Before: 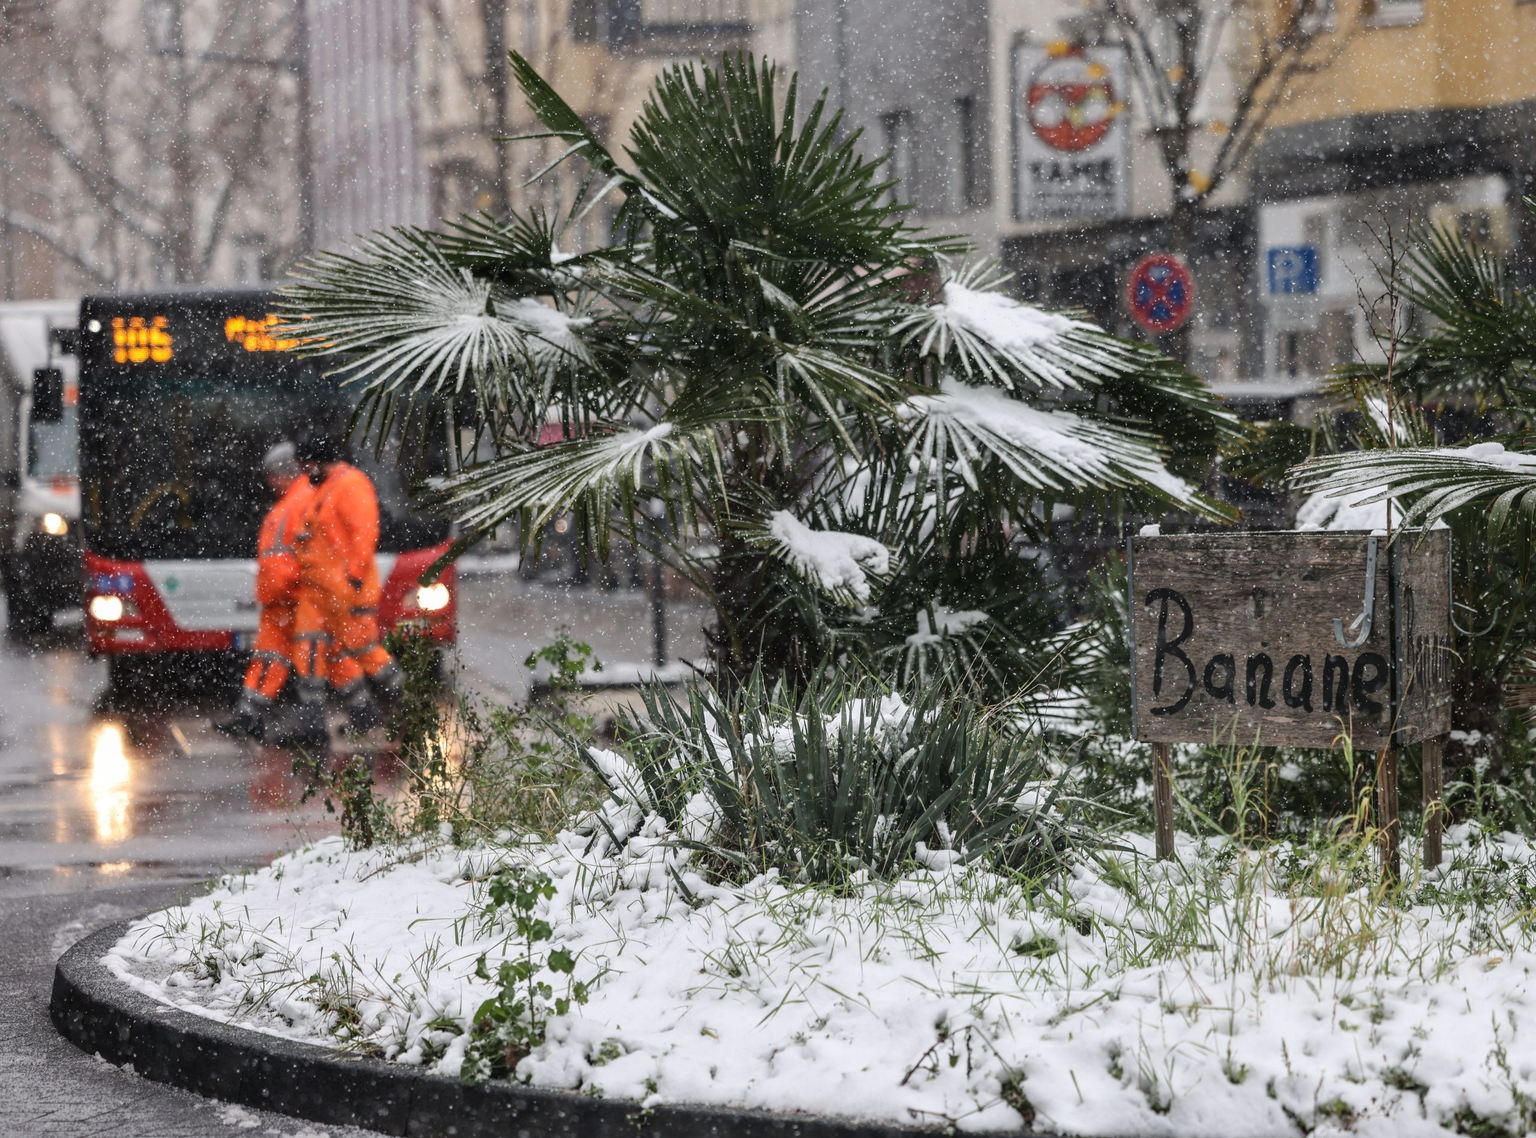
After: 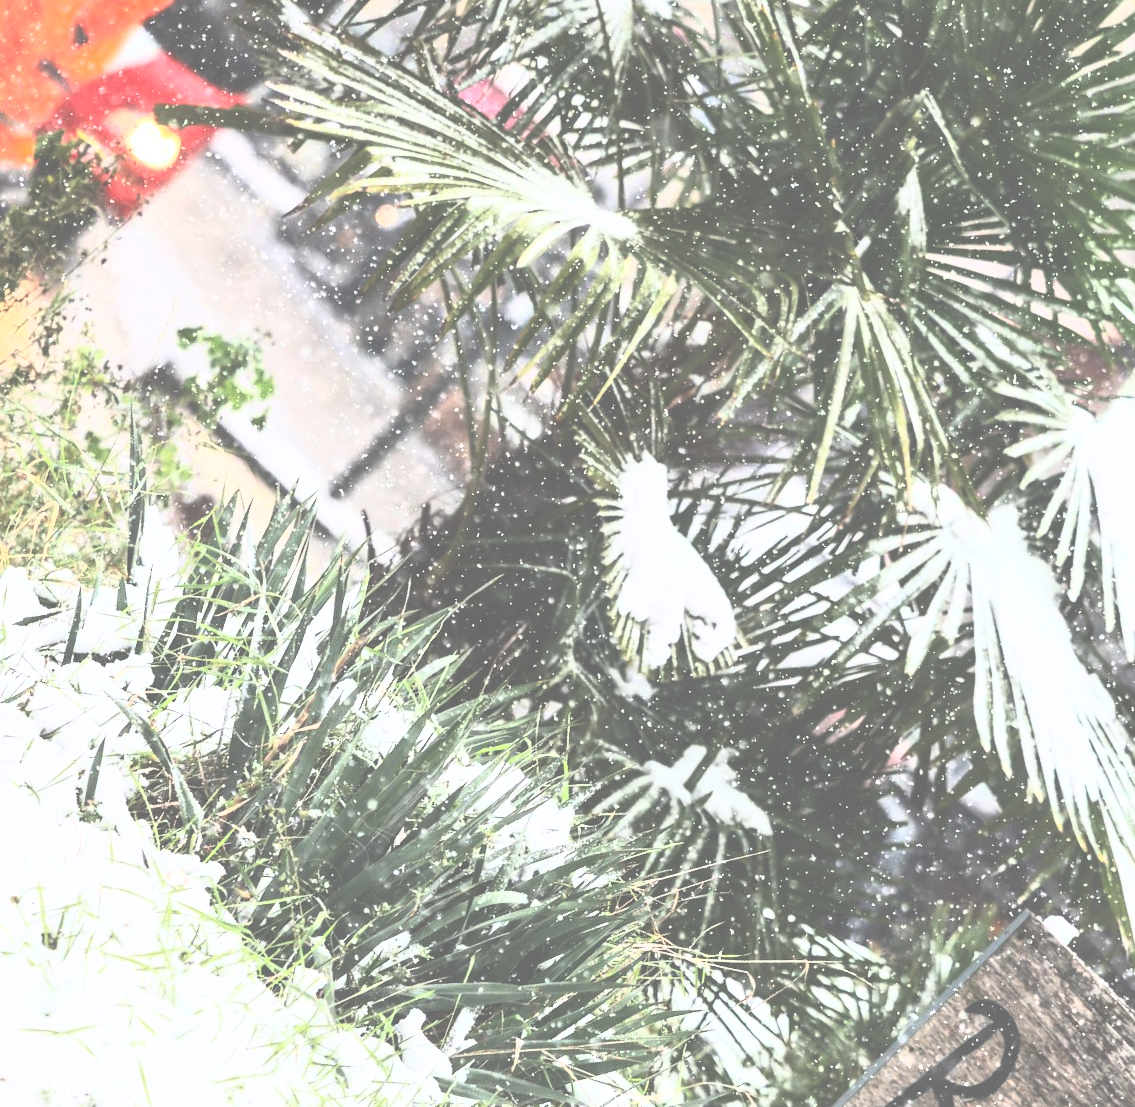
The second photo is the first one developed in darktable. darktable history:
crop and rotate: angle -46.16°, top 16.764%, right 0.84%, bottom 11.616%
contrast brightness saturation: contrast 1, brightness 0.994, saturation 0.988
exposure: black level correction -0.087, compensate exposure bias true, compensate highlight preservation false
